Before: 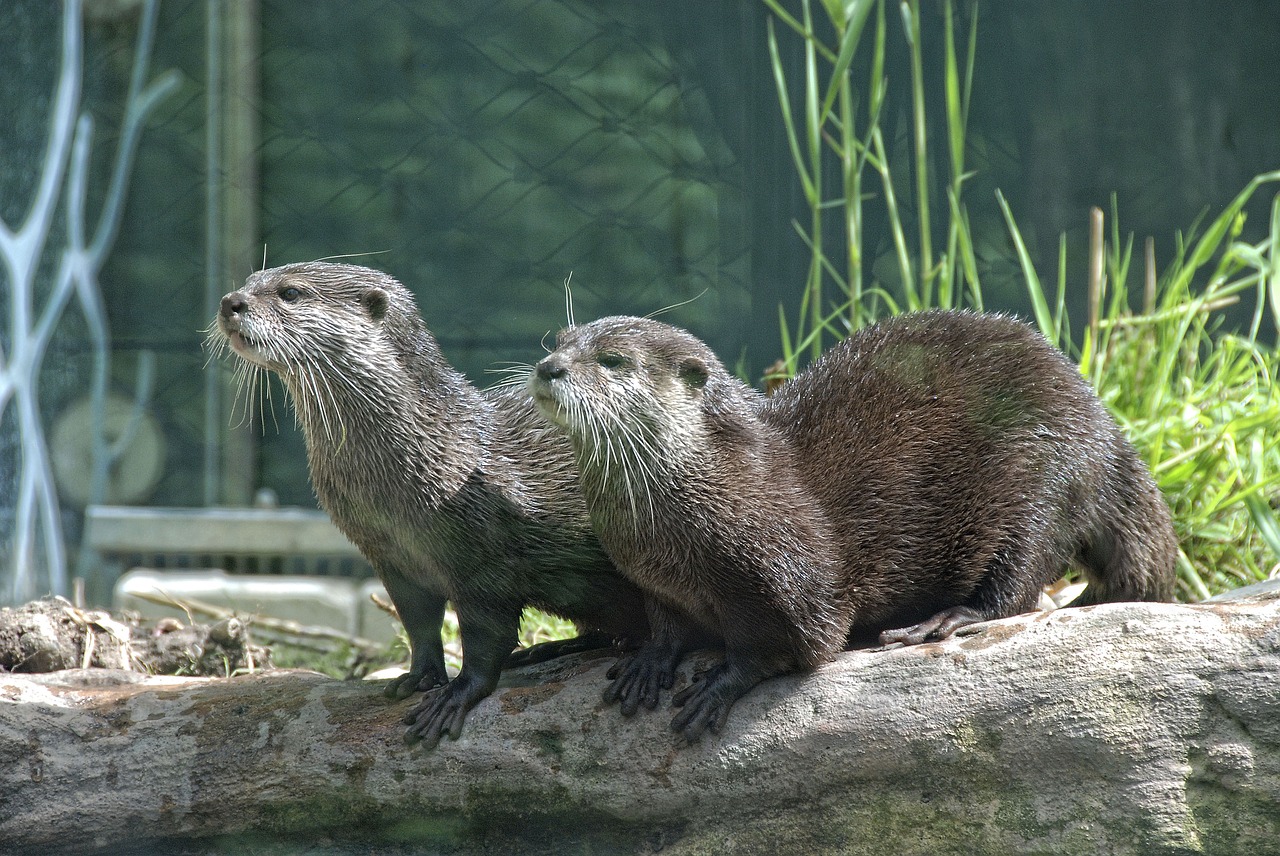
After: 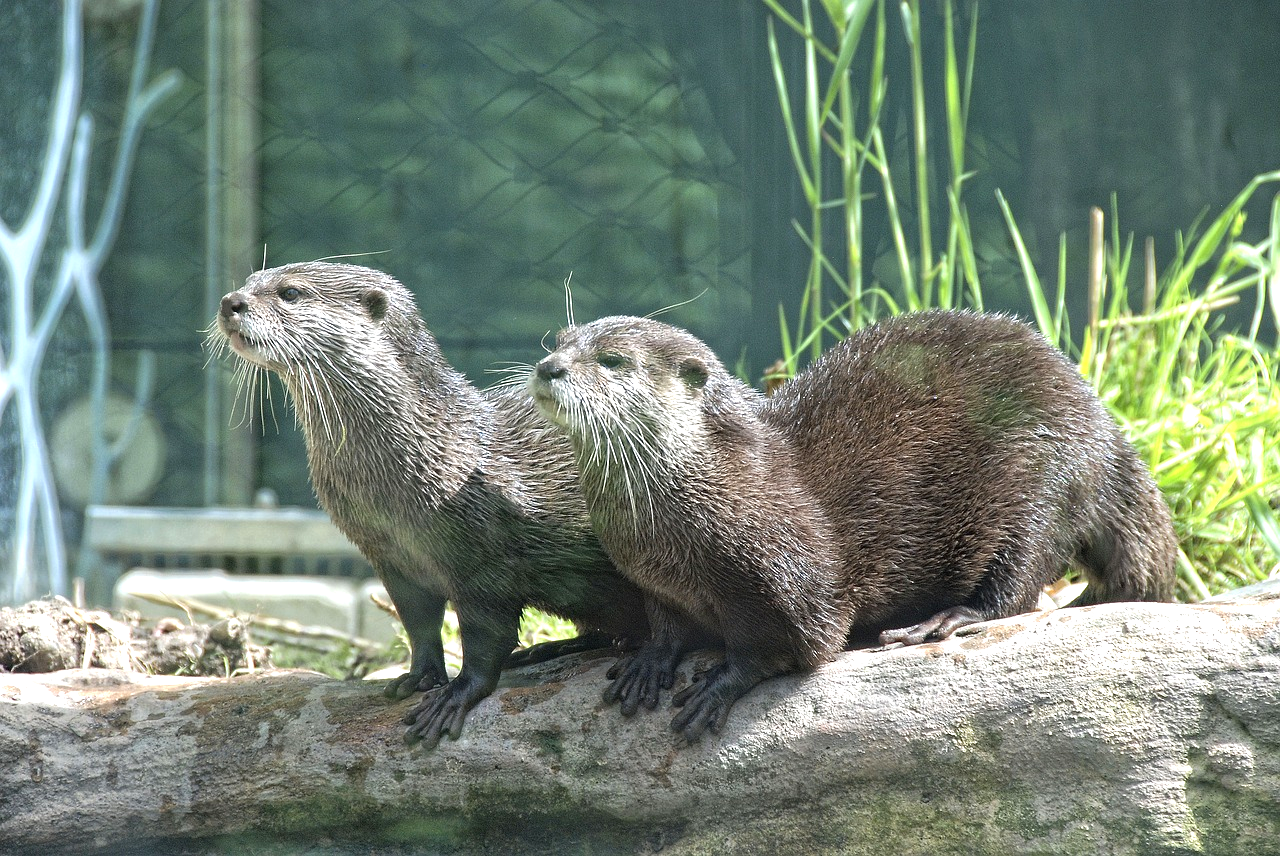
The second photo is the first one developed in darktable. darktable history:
exposure: black level correction 0, exposure 0.703 EV, compensate highlight preservation false
